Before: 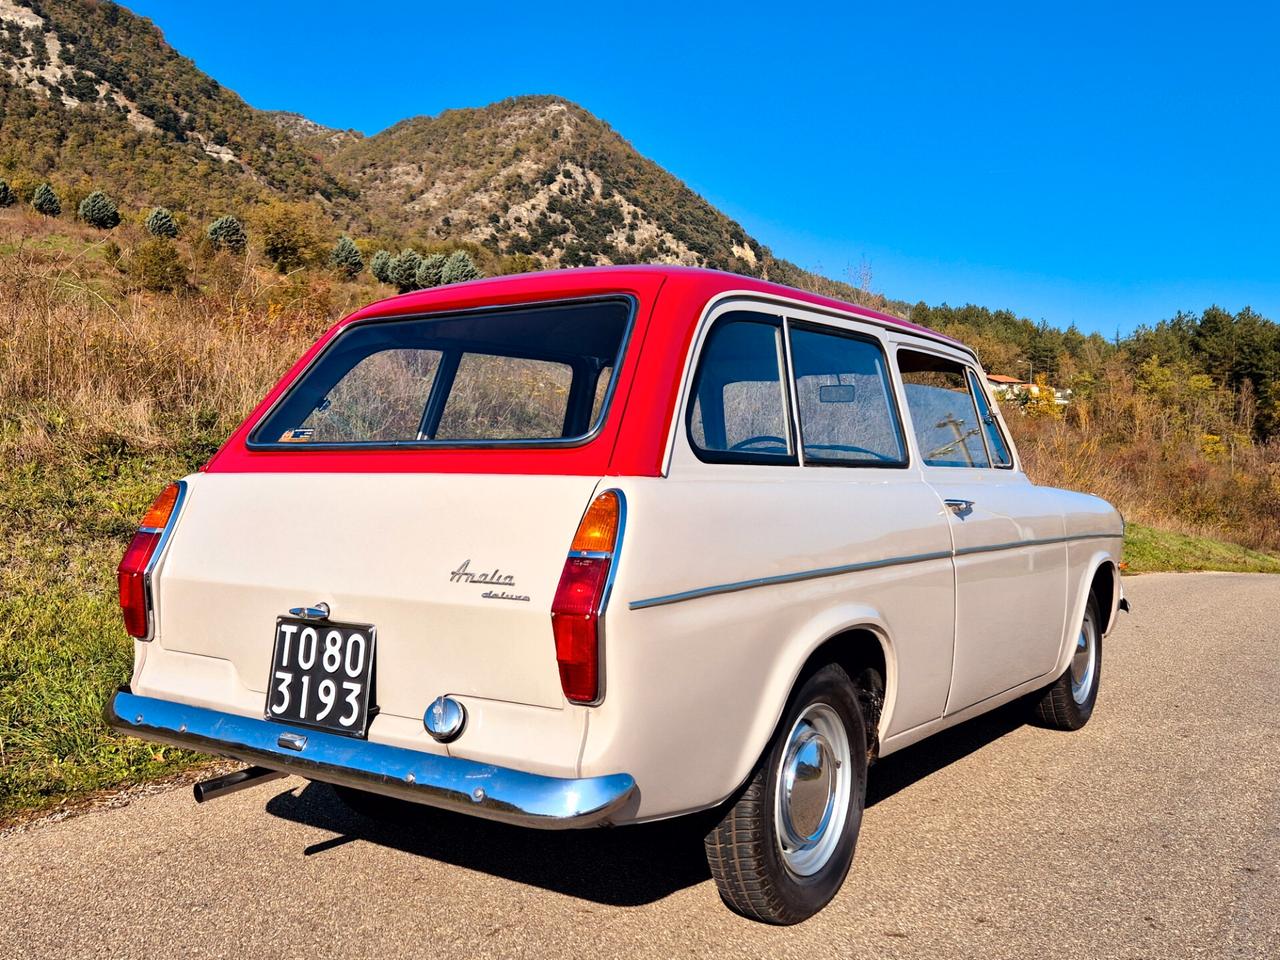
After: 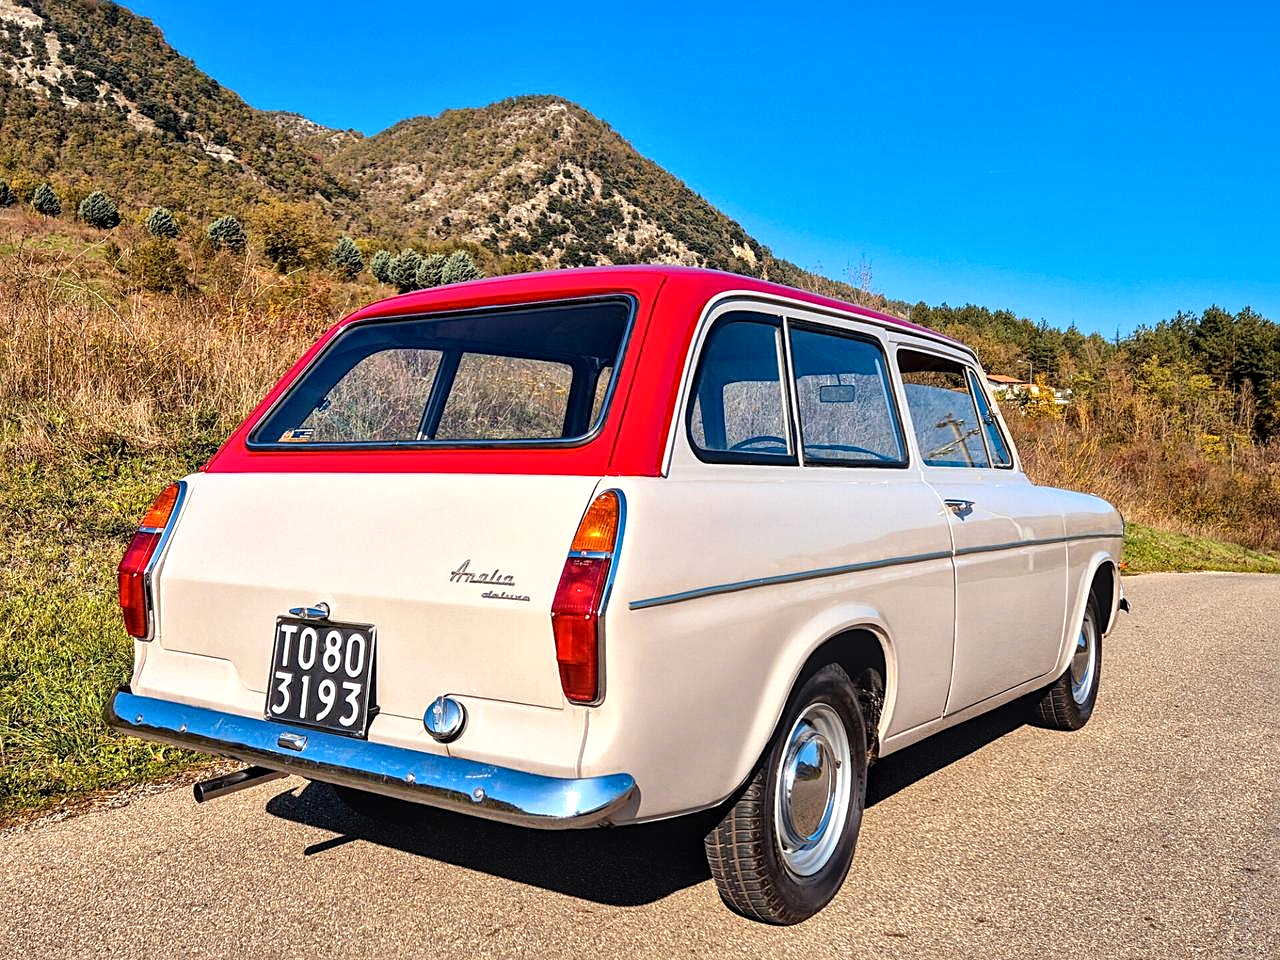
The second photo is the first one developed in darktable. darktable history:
exposure: black level correction 0.001, exposure 0.191 EV, compensate highlight preservation false
sharpen: on, module defaults
local contrast: on, module defaults
